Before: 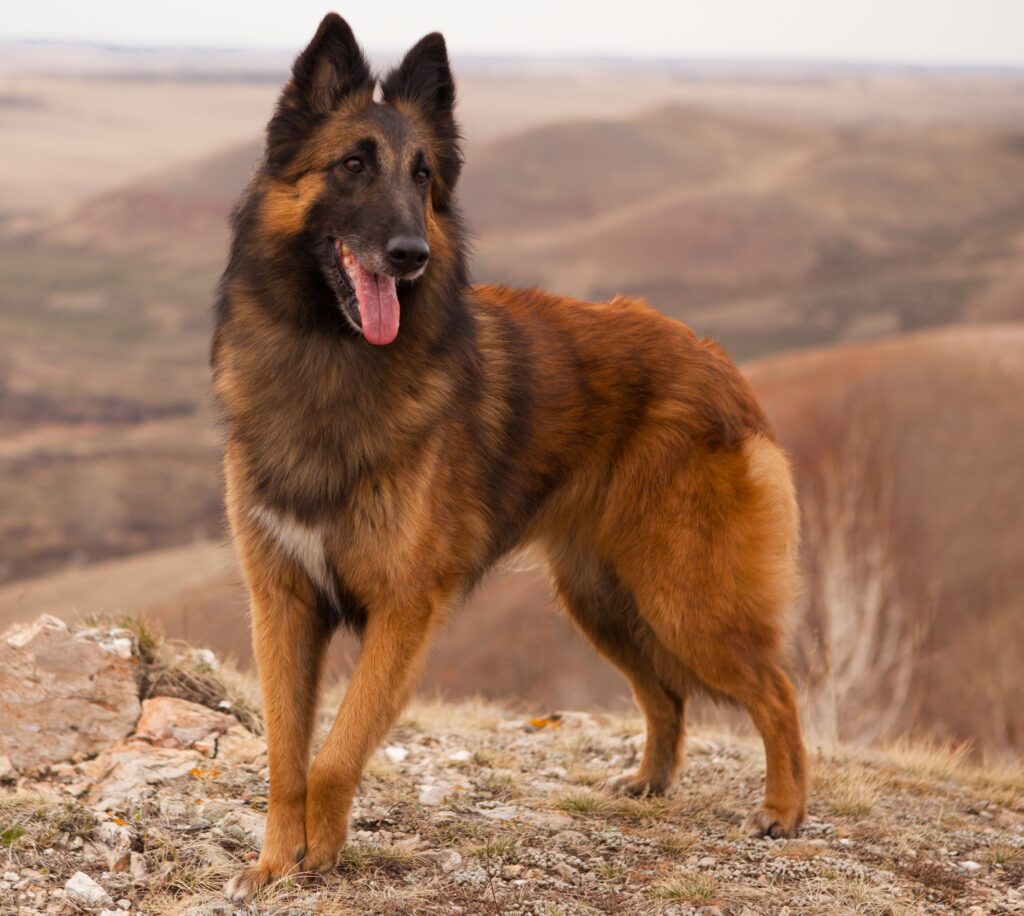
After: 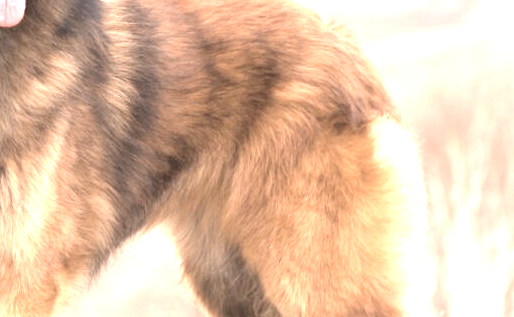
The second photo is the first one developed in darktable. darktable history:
exposure: black level correction 0, exposure 1.2 EV, compensate exposure bias true, compensate highlight preservation false
tone equalizer: on, module defaults
contrast brightness saturation: brightness 0.18, saturation -0.5
crop: left 36.607%, top 34.735%, right 13.146%, bottom 30.611%
levels: levels [0, 0.374, 0.749]
